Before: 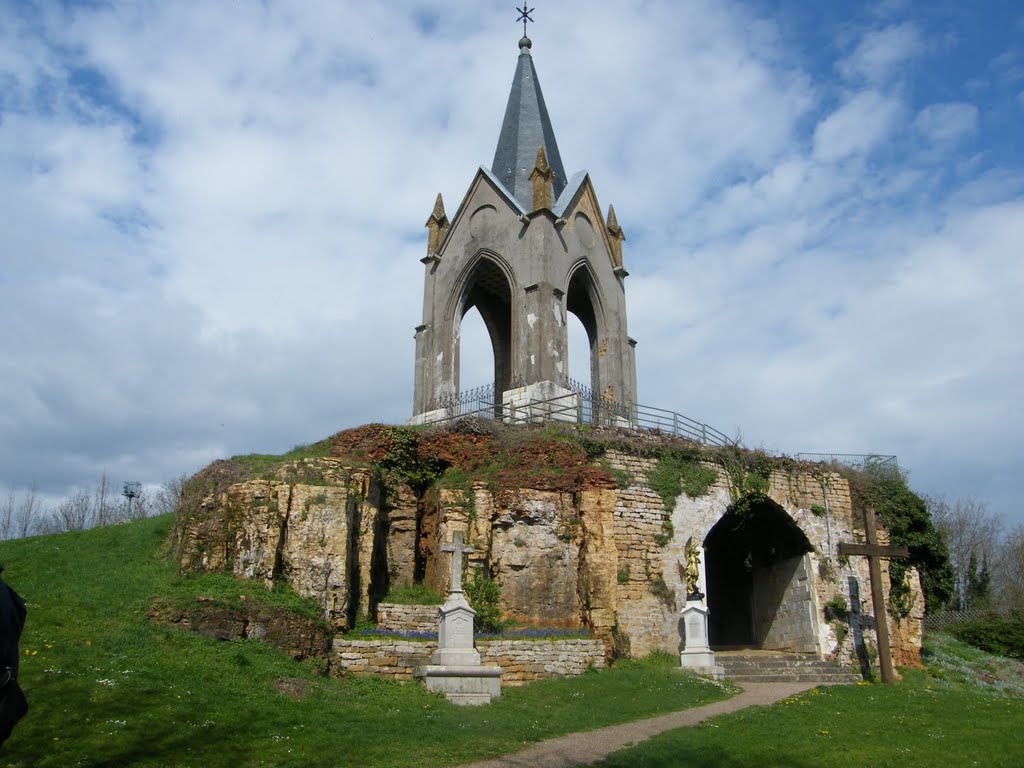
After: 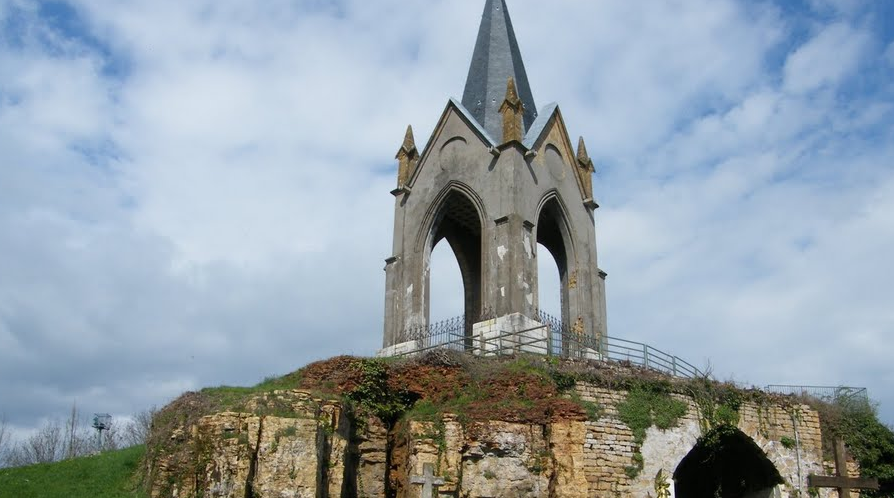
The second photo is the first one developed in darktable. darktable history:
exposure: compensate highlight preservation false
crop: left 2.979%, top 8.874%, right 9.673%, bottom 26.192%
